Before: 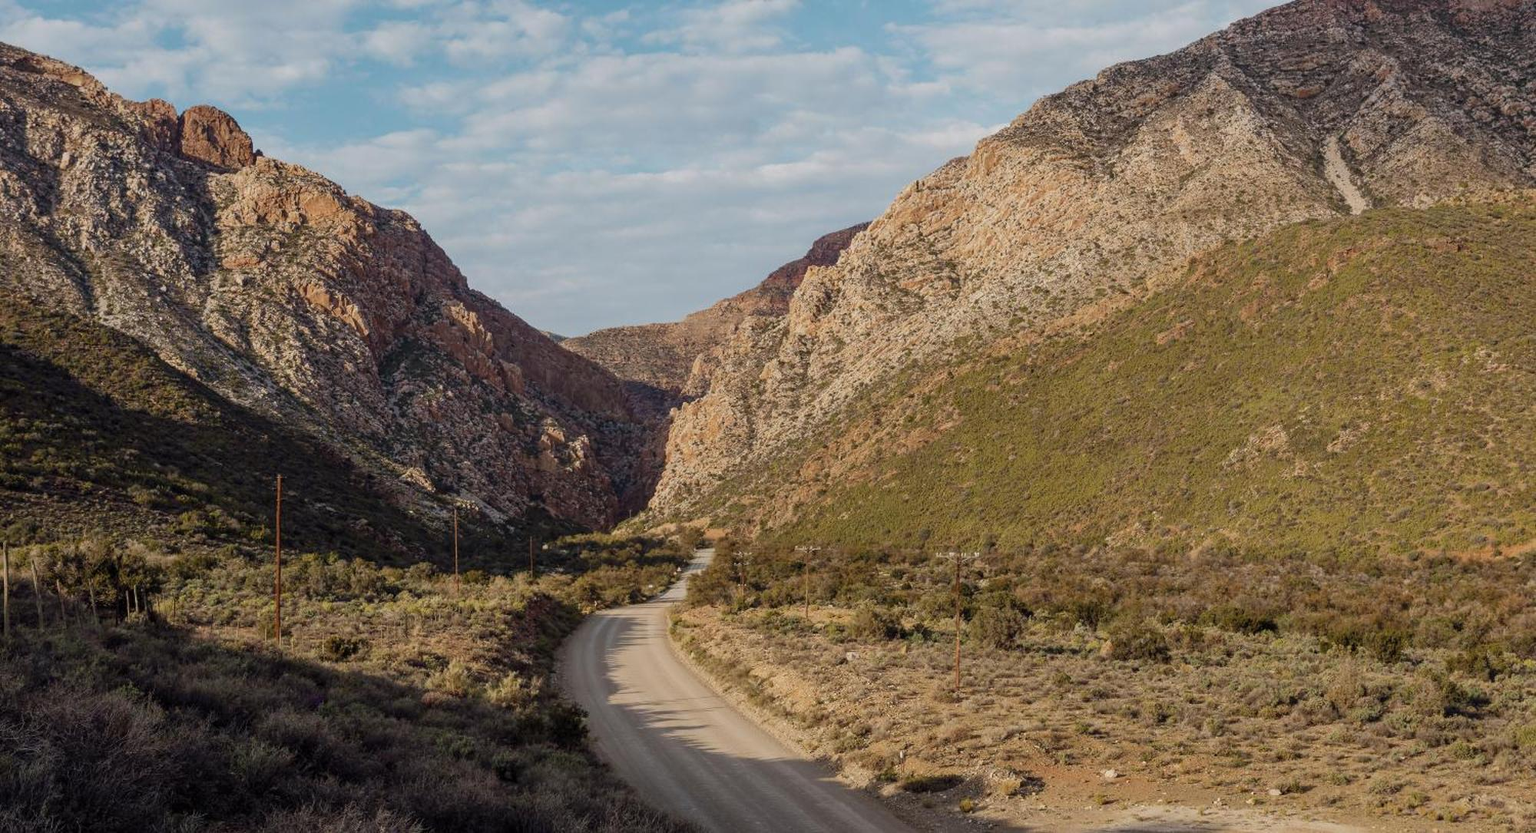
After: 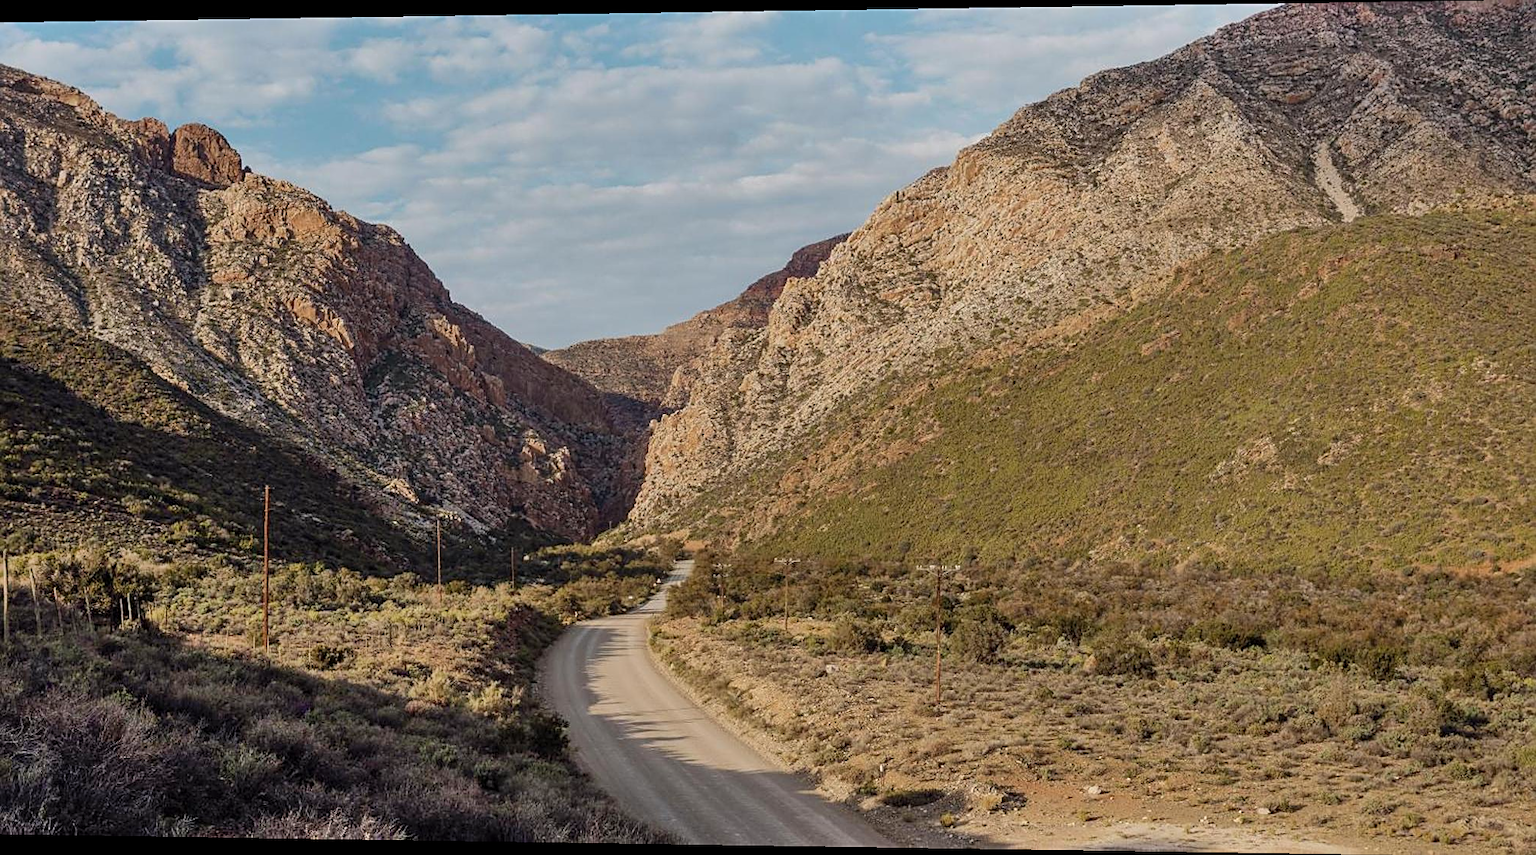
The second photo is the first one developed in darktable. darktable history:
rotate and perspective: lens shift (horizontal) -0.055, automatic cropping off
shadows and highlights: soften with gaussian
sharpen: on, module defaults
